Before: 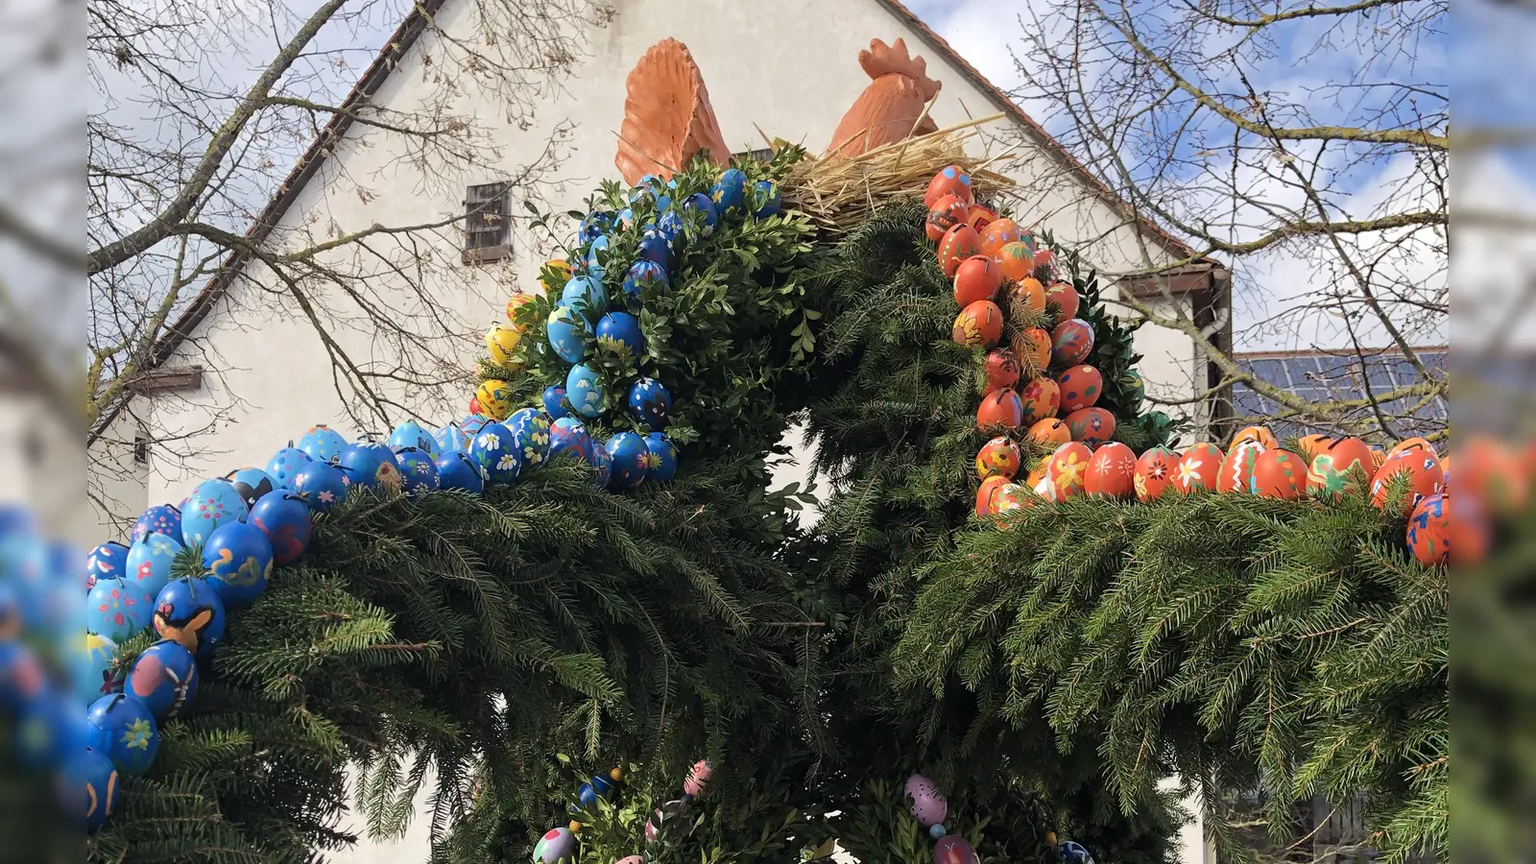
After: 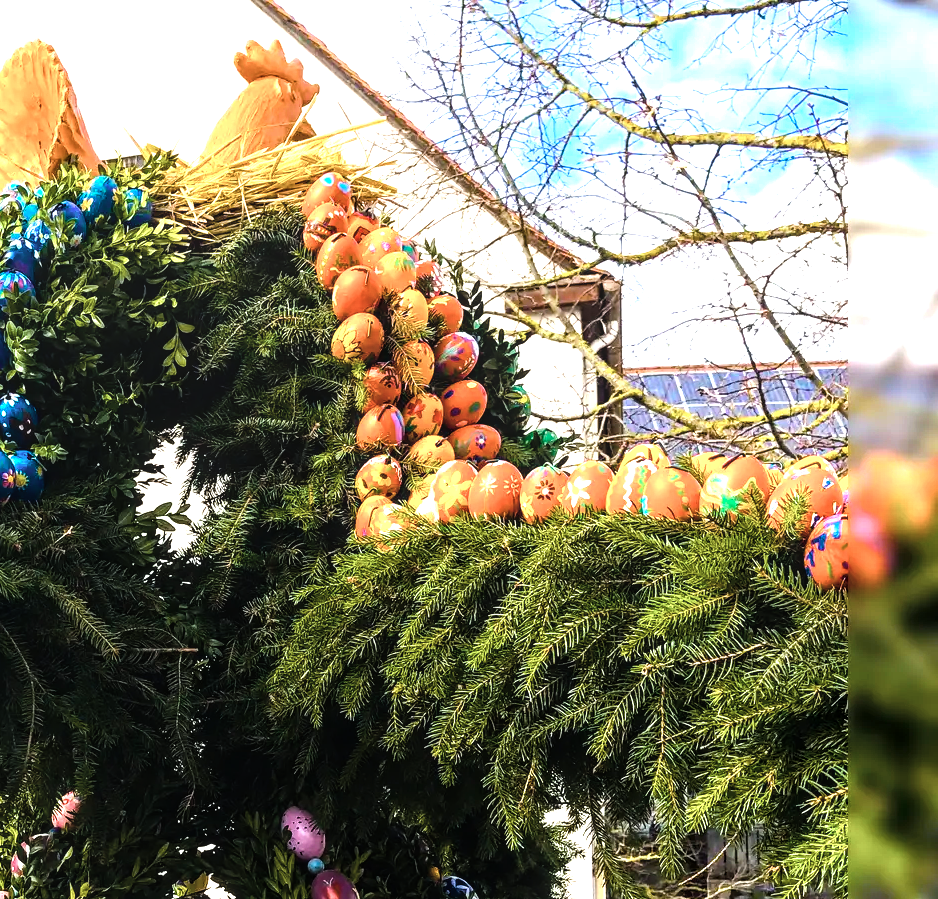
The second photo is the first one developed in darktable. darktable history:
local contrast: on, module defaults
tone equalizer: -8 EV -1.1 EV, -7 EV -1.01 EV, -6 EV -0.886 EV, -5 EV -0.574 EV, -3 EV 0.558 EV, -2 EV 0.844 EV, -1 EV 1 EV, +0 EV 1.06 EV
crop: left 41.336%
contrast brightness saturation: contrast 0.103, saturation -0.374
color balance rgb: linear chroma grading › shadows 16.852%, linear chroma grading › highlights 60.085%, linear chroma grading › global chroma 49.348%, perceptual saturation grading › global saturation 0.735%, perceptual saturation grading › highlights -17.214%, perceptual saturation grading › mid-tones 33.65%, perceptual saturation grading › shadows 50.34%, perceptual brilliance grading › highlights 16.109%, perceptual brilliance grading › mid-tones 6.116%, perceptual brilliance grading › shadows -14.789%, global vibrance 20%
